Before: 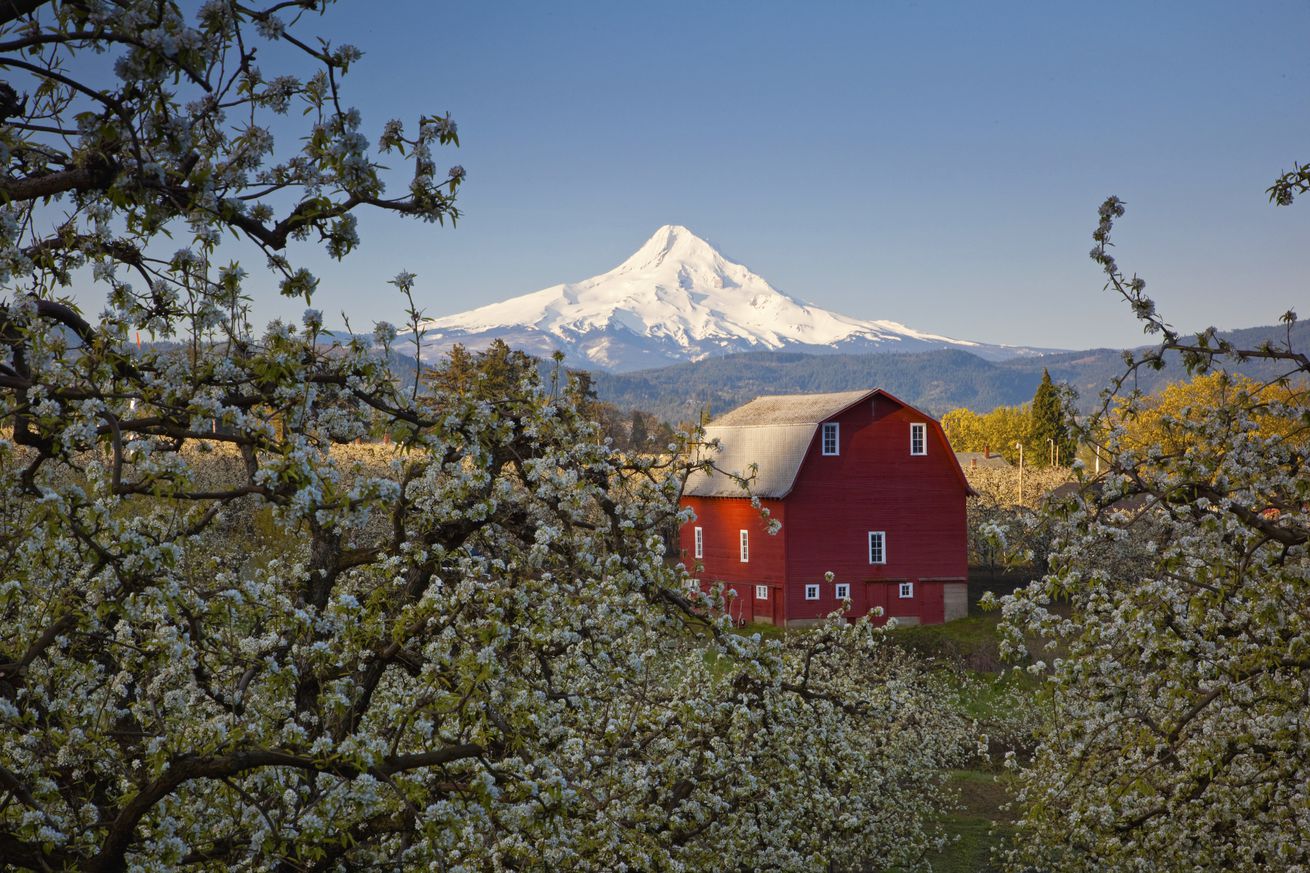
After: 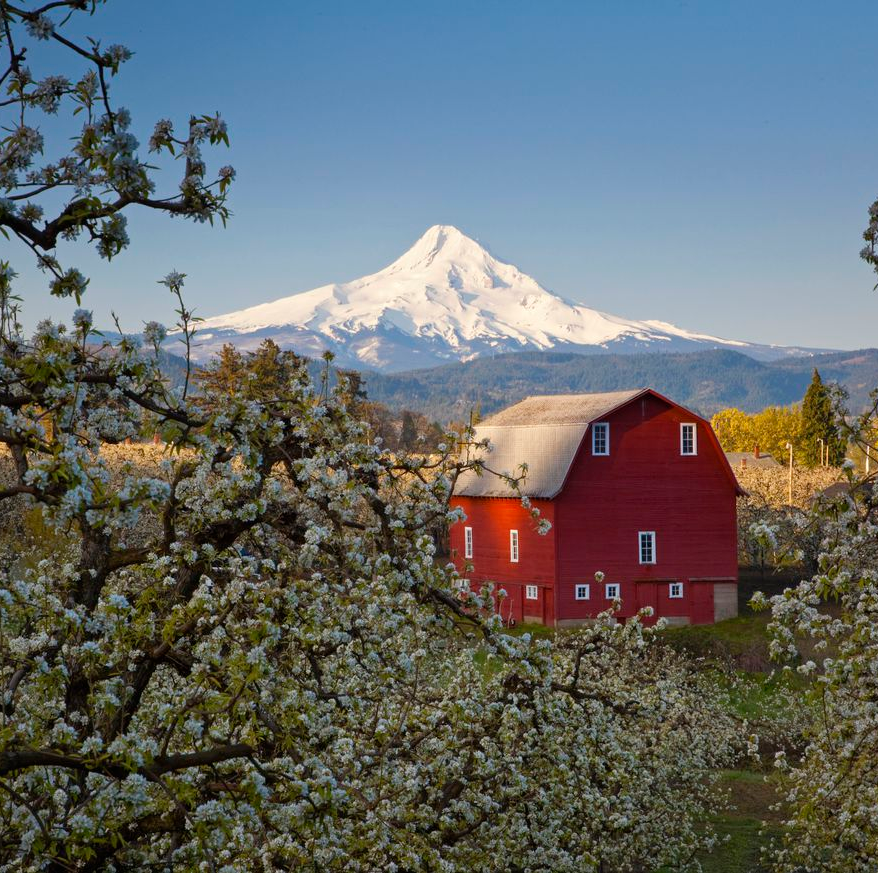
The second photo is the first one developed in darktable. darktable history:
crop and rotate: left 17.677%, right 15.274%
